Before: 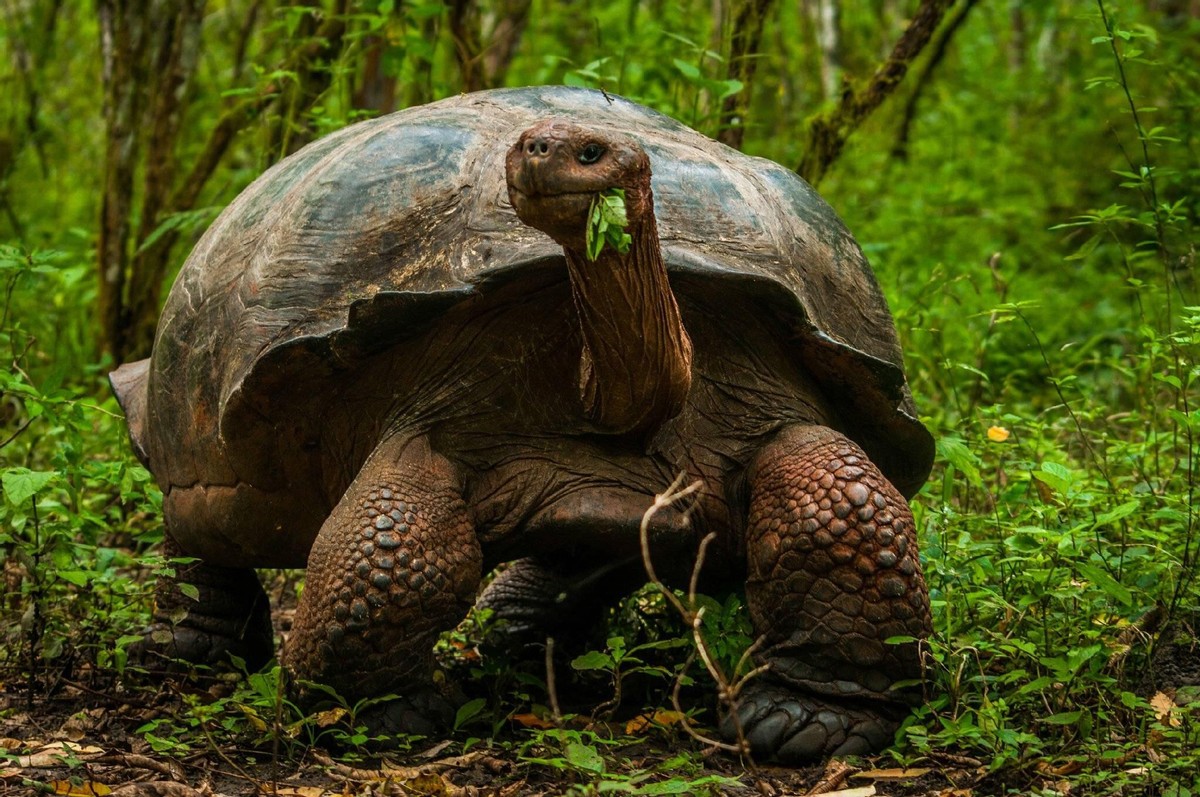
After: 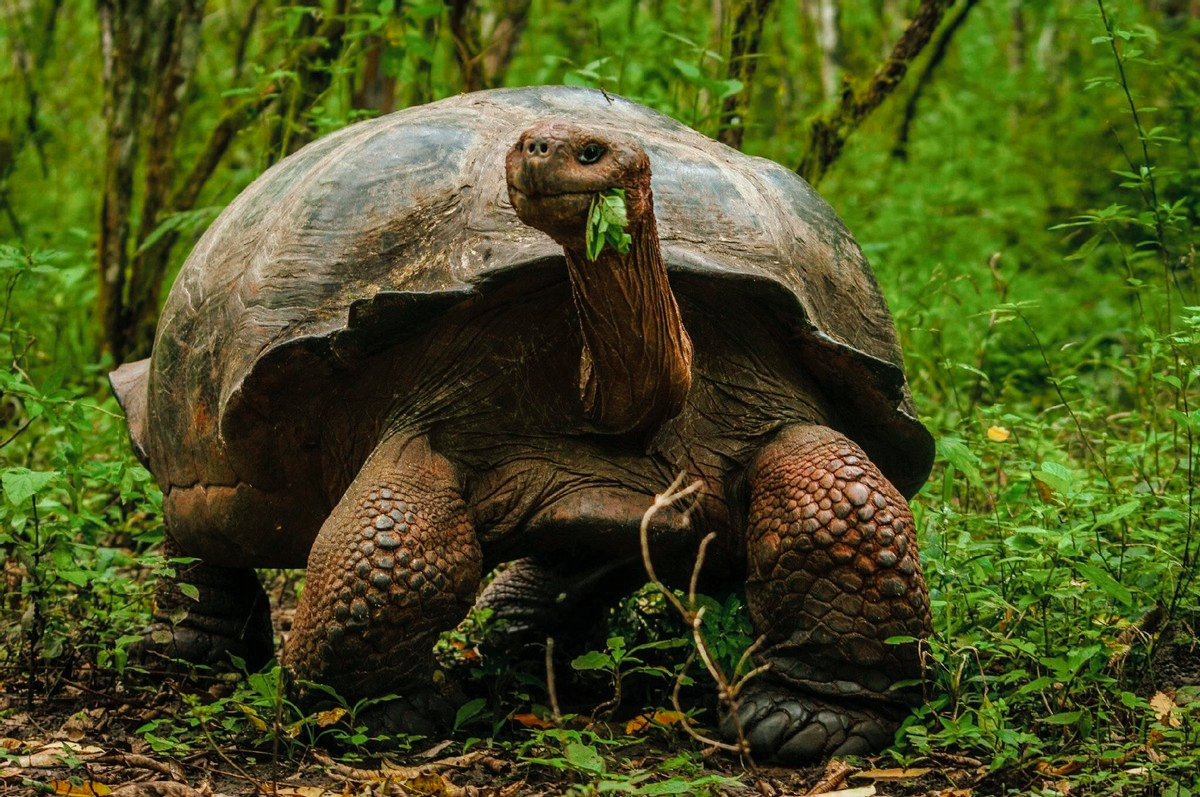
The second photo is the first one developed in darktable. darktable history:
tone curve: curves: ch0 [(0, 0) (0.003, 0.003) (0.011, 0.014) (0.025, 0.027) (0.044, 0.044) (0.069, 0.064) (0.1, 0.108) (0.136, 0.153) (0.177, 0.208) (0.224, 0.275) (0.277, 0.349) (0.335, 0.422) (0.399, 0.492) (0.468, 0.557) (0.543, 0.617) (0.623, 0.682) (0.709, 0.745) (0.801, 0.826) (0.898, 0.916) (1, 1)], preserve colors none
color look up table: target L [93.38, 92.29, 91.07, 85.54, 82.74, 74.23, 67.89, 66.01, 65.99, 45.48, 49.78, 27.52, 18.41, 200.19, 81.55, 77.84, 75.55, 61.9, 49.6, 49.95, 49.64, 46.2, 40.11, 34.91, 22.02, 95.52, 85.93, 79, 74.61, 69, 62.05, 60.09, 55.56, 66.82, 54.46, 41.35, 40.66, 48.93, 35.86, 39.78, 33.15, 25.38, 22.44, 11.26, 2.034, 88.42, 66.44, 62.33, 57.57], target a [-16.11, -28.24, -29.69, -56.14, -59.28, -73.64, -28.27, -77.62, -7.012, -30.63, -28.35, -27.98, -7.524, 0, 0.896, 12.33, 22.59, 60.41, 56.81, 77.6, 31.36, 31.8, 1.125, 52.56, 38.34, 3.814, 19.39, 29.5, 44.41, 22.11, 19.45, 73.15, 79.91, 57.94, 37.36, 13.49, 60.8, 40.63, 3.249, 55.95, 0.377, 42.7, 28.11, 13.54, 5.95, -48.44, -43.69, -19.02, -7.862], target b [40.86, 25.98, 72.17, 59.18, 16.73, 47.02, 42.32, 62.69, 62.35, 45.31, 13.47, 28.19, 20.02, 0, 20.31, 85.11, 57.58, 32.21, 57.91, 55.58, 26.77, 51.68, 37.29, 32.57, 7.149, -3.577, -15.83, -3.919, -24.73, -40.36, 0.886, 1.026, -26.18, -43.82, -9.379, -48.66, 6.238, -64.7, -15.63, -41.54, 4.151, -20.35, -55.5, -30.8, -2.45, -11.63, -10.93, -42.51, -23.01], num patches 49
